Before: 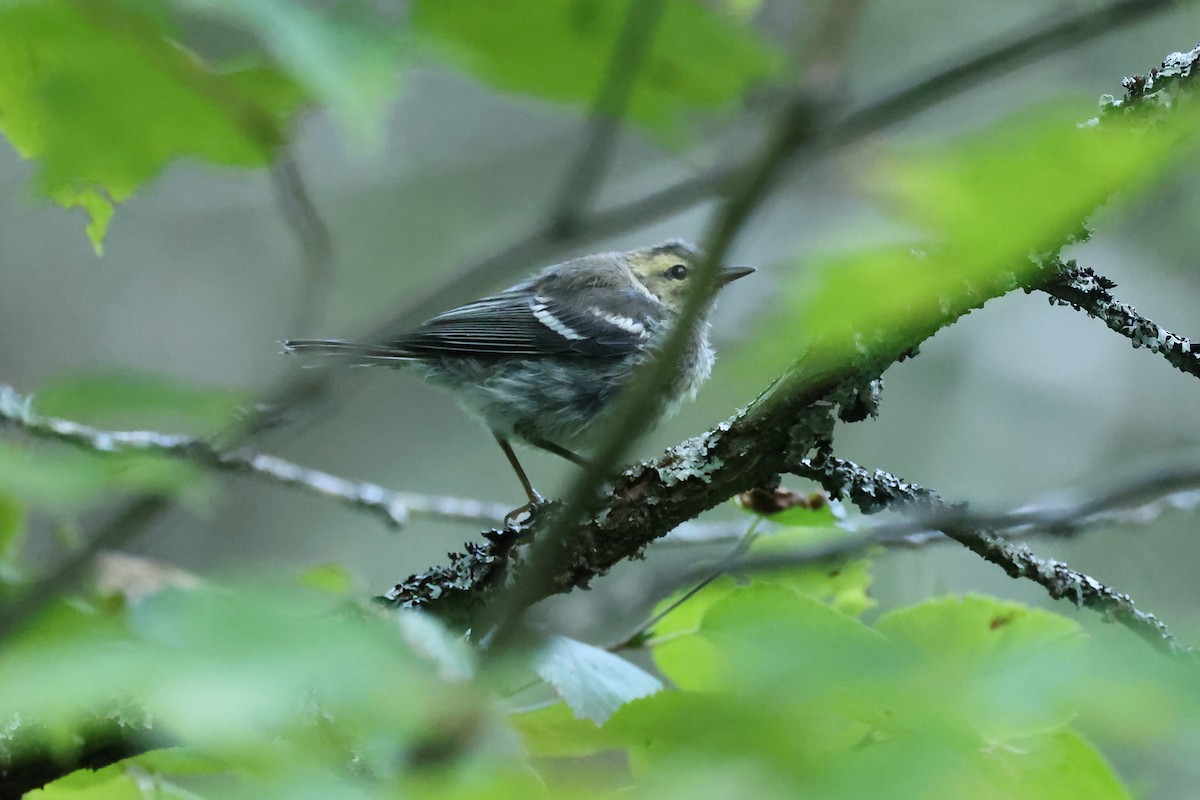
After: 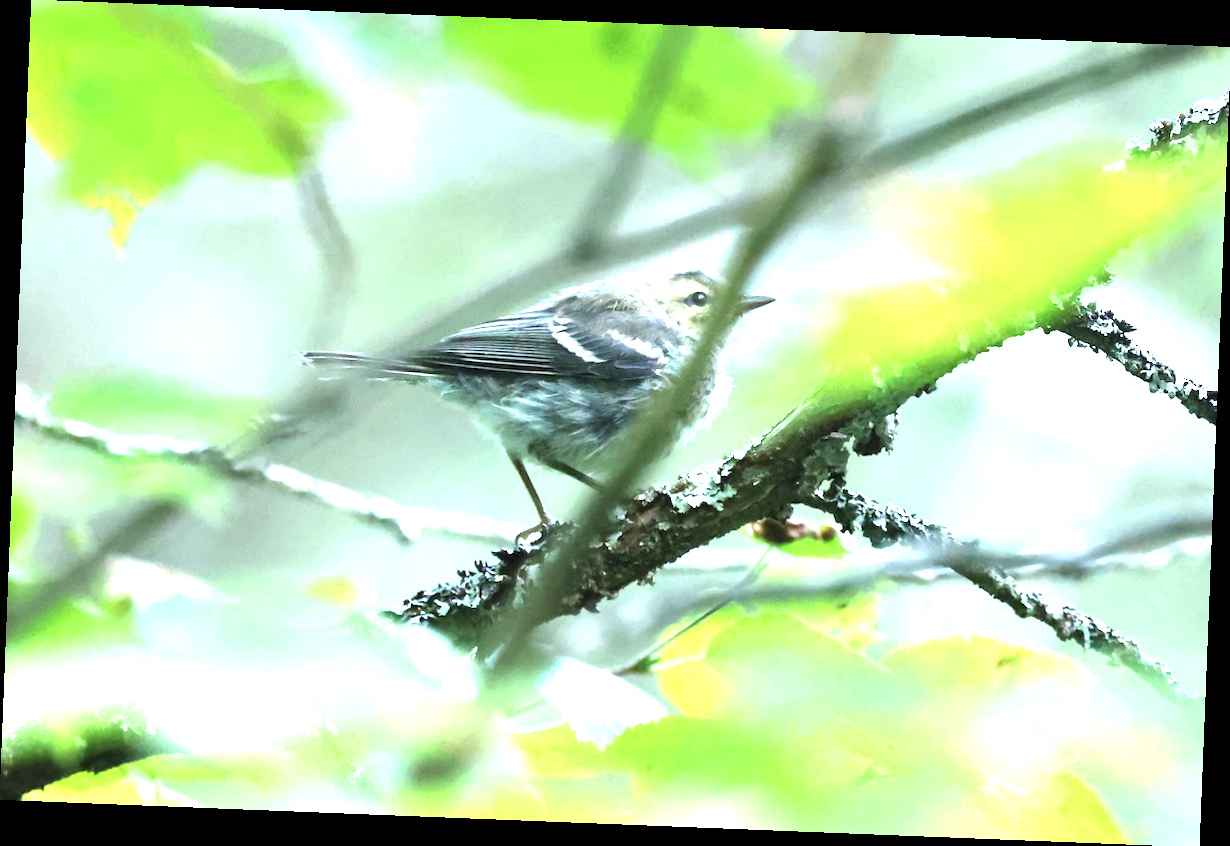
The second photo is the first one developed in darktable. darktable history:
shadows and highlights: shadows 30.86, highlights 0, soften with gaussian
exposure: exposure 2 EV, compensate highlight preservation false
rotate and perspective: rotation 2.27°, automatic cropping off
